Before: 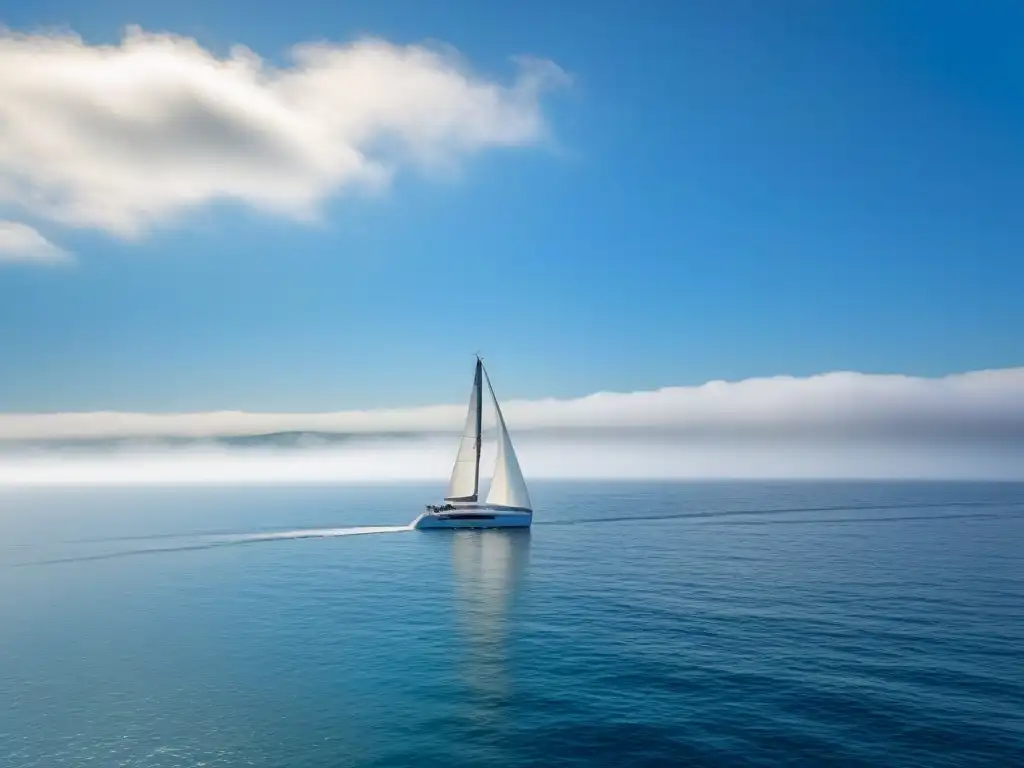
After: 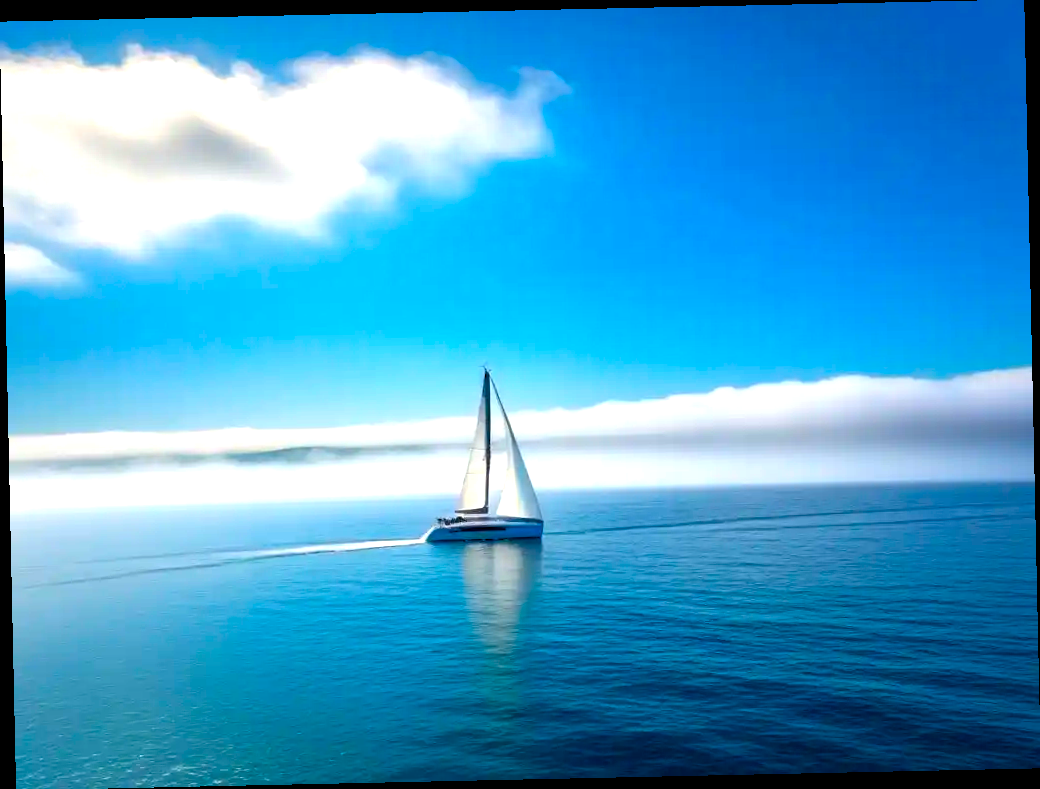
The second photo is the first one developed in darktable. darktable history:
white balance: red 1, blue 1
color balance rgb: linear chroma grading › global chroma 9%, perceptual saturation grading › global saturation 36%, perceptual saturation grading › shadows 35%, perceptual brilliance grading › global brilliance 21.21%, perceptual brilliance grading › shadows -35%, global vibrance 21.21%
rotate and perspective: rotation -1.24°, automatic cropping off
